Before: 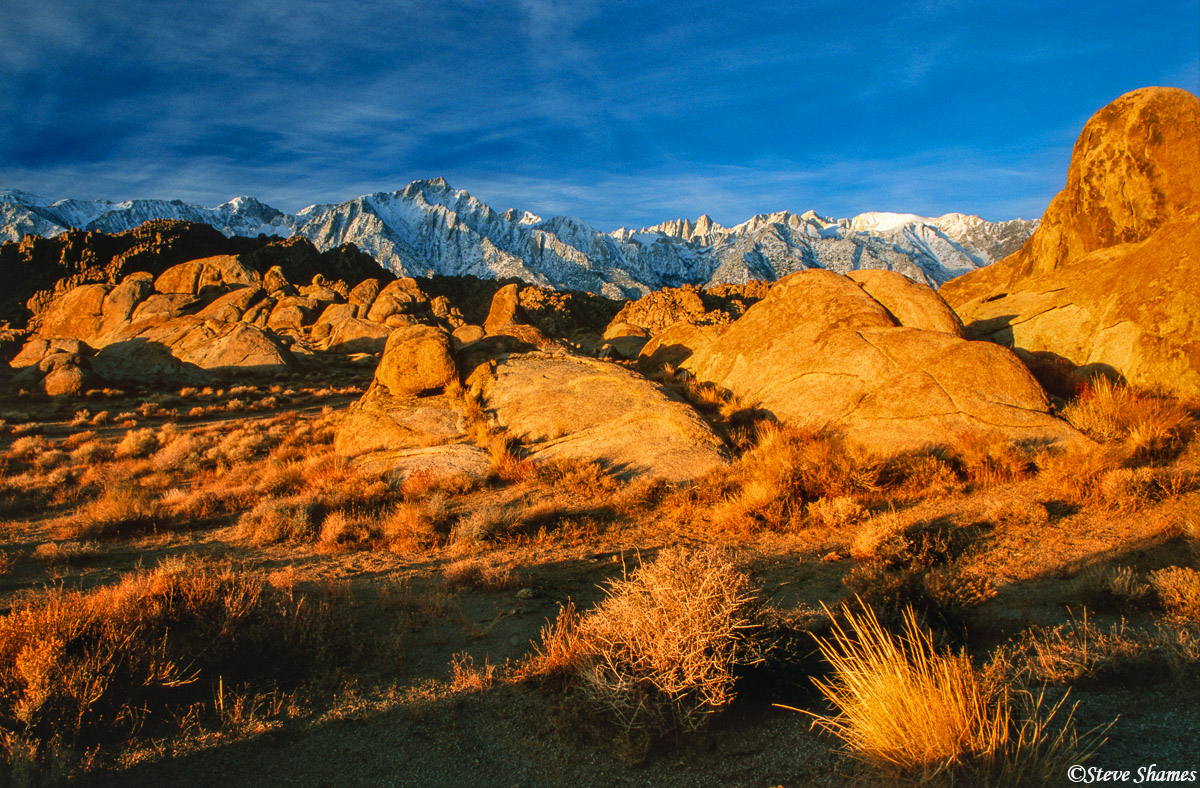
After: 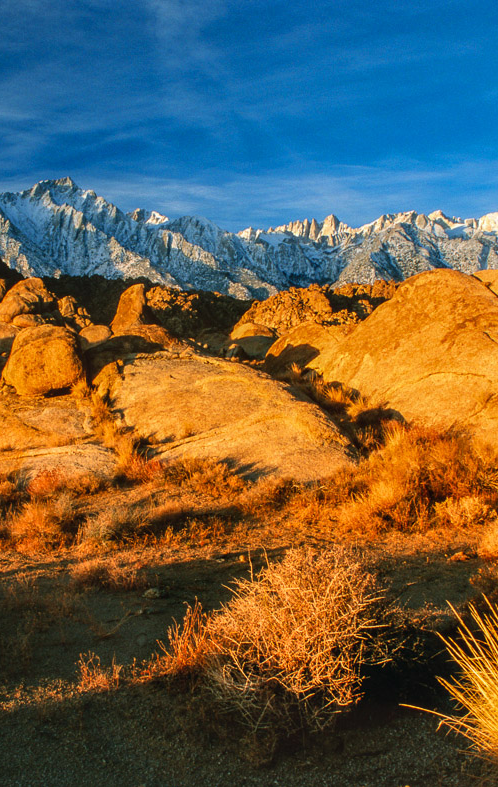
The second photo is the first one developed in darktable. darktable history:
crop: left 31.158%, right 27.287%
